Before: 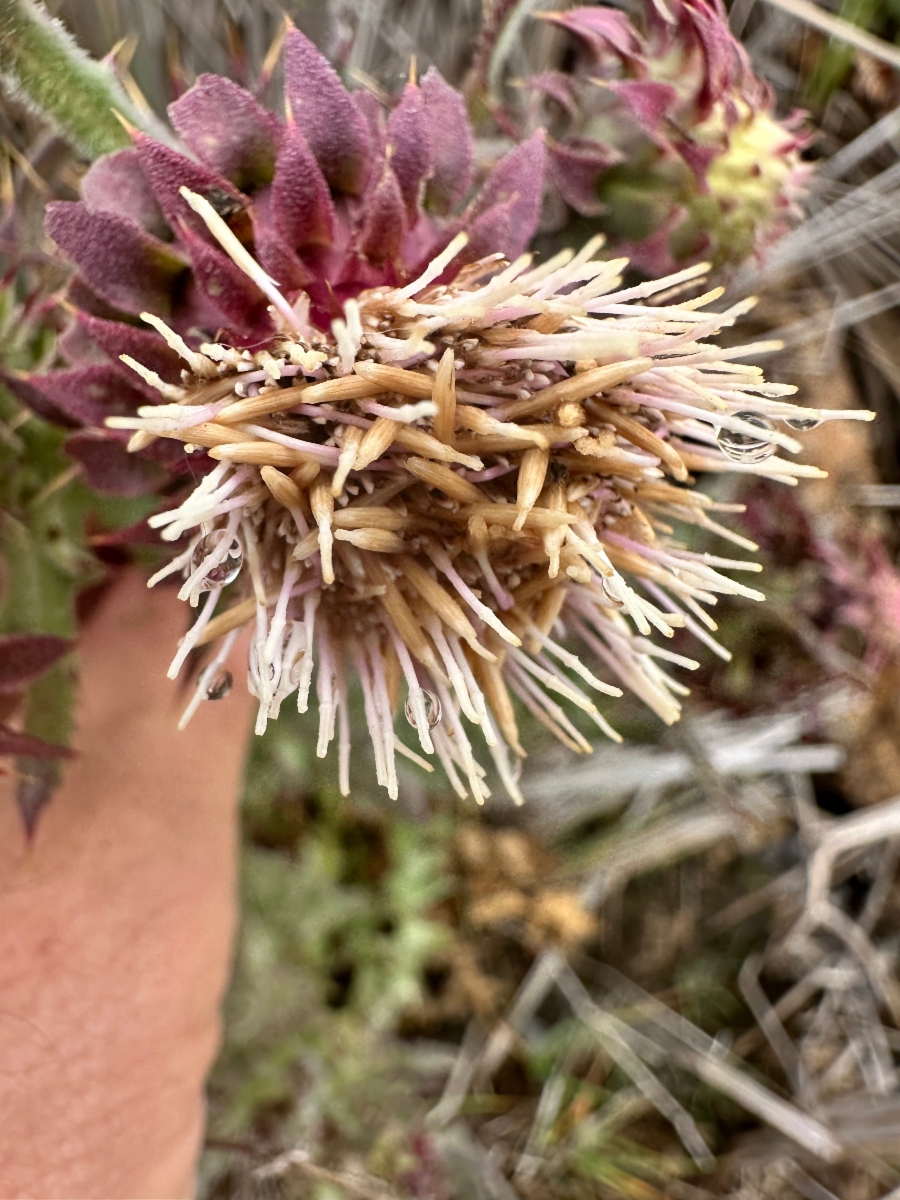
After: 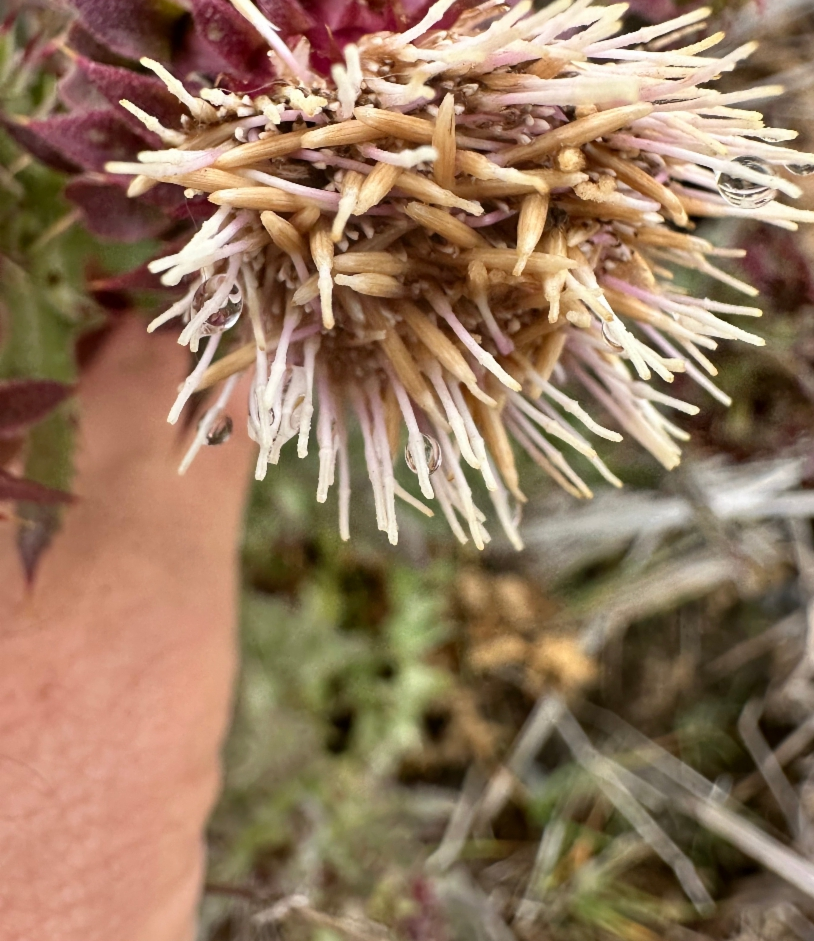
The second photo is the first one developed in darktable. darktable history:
crop: top 21.333%, right 9.467%, bottom 0.23%
